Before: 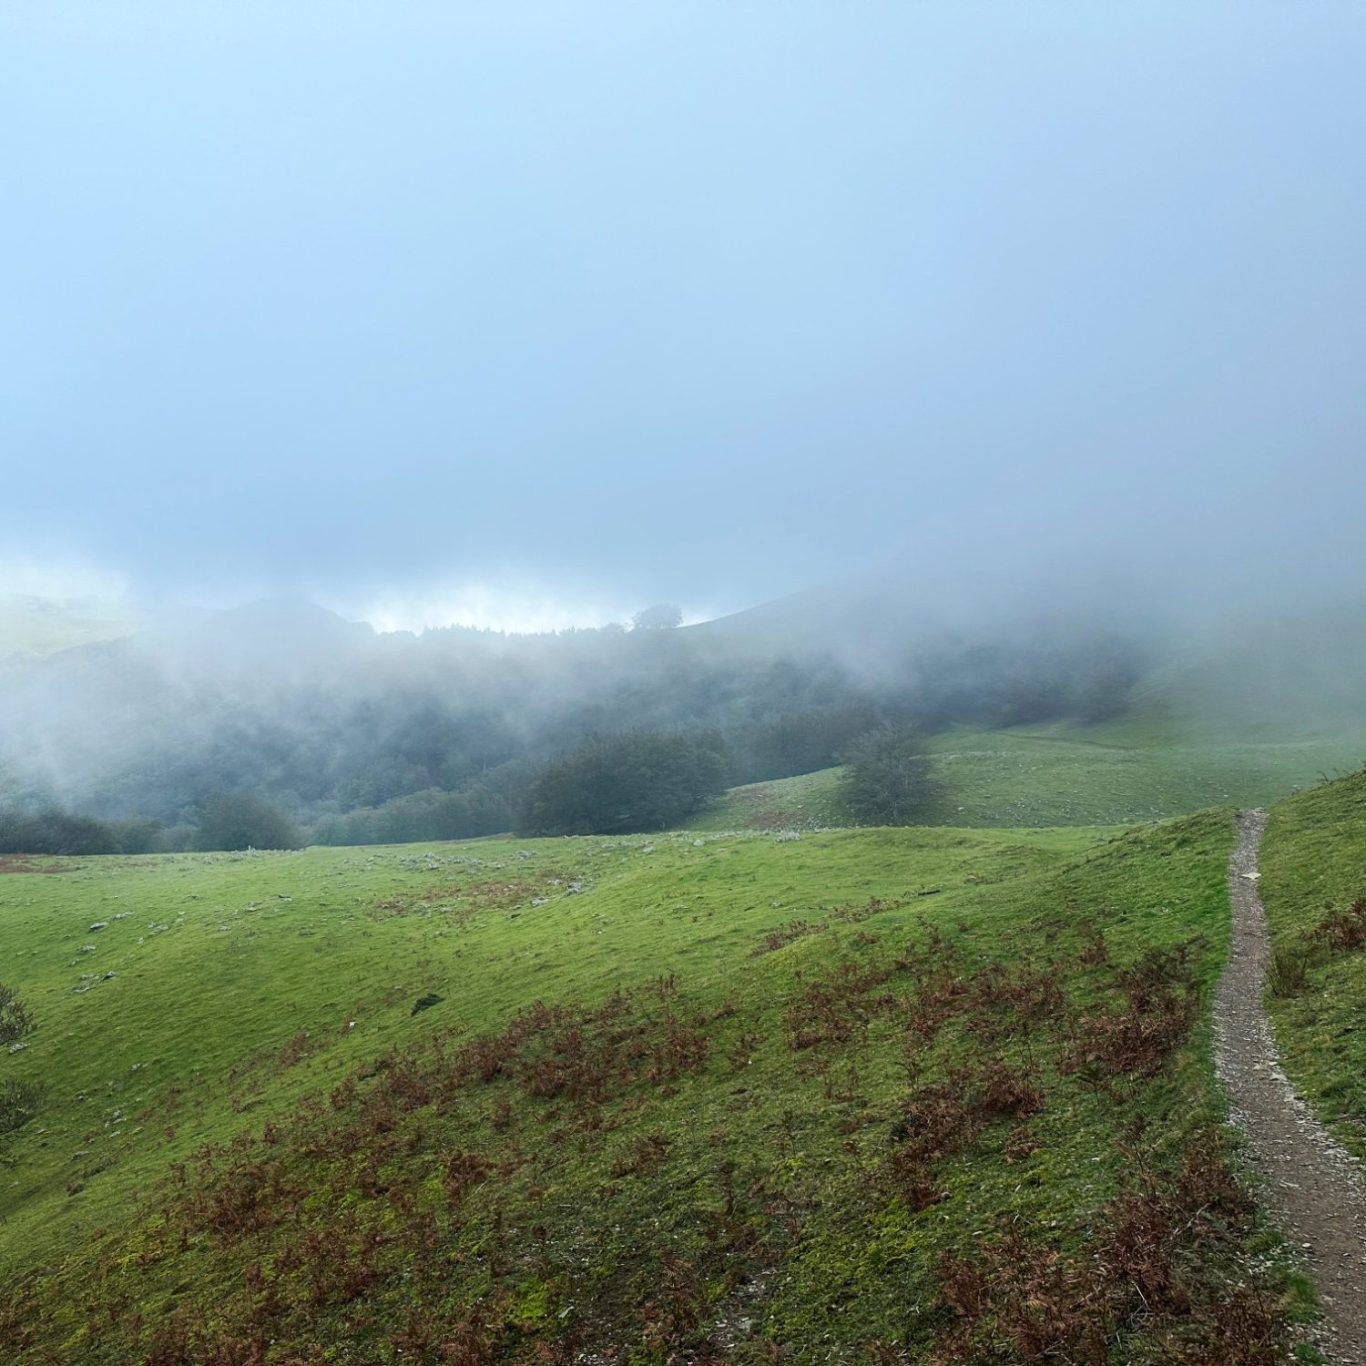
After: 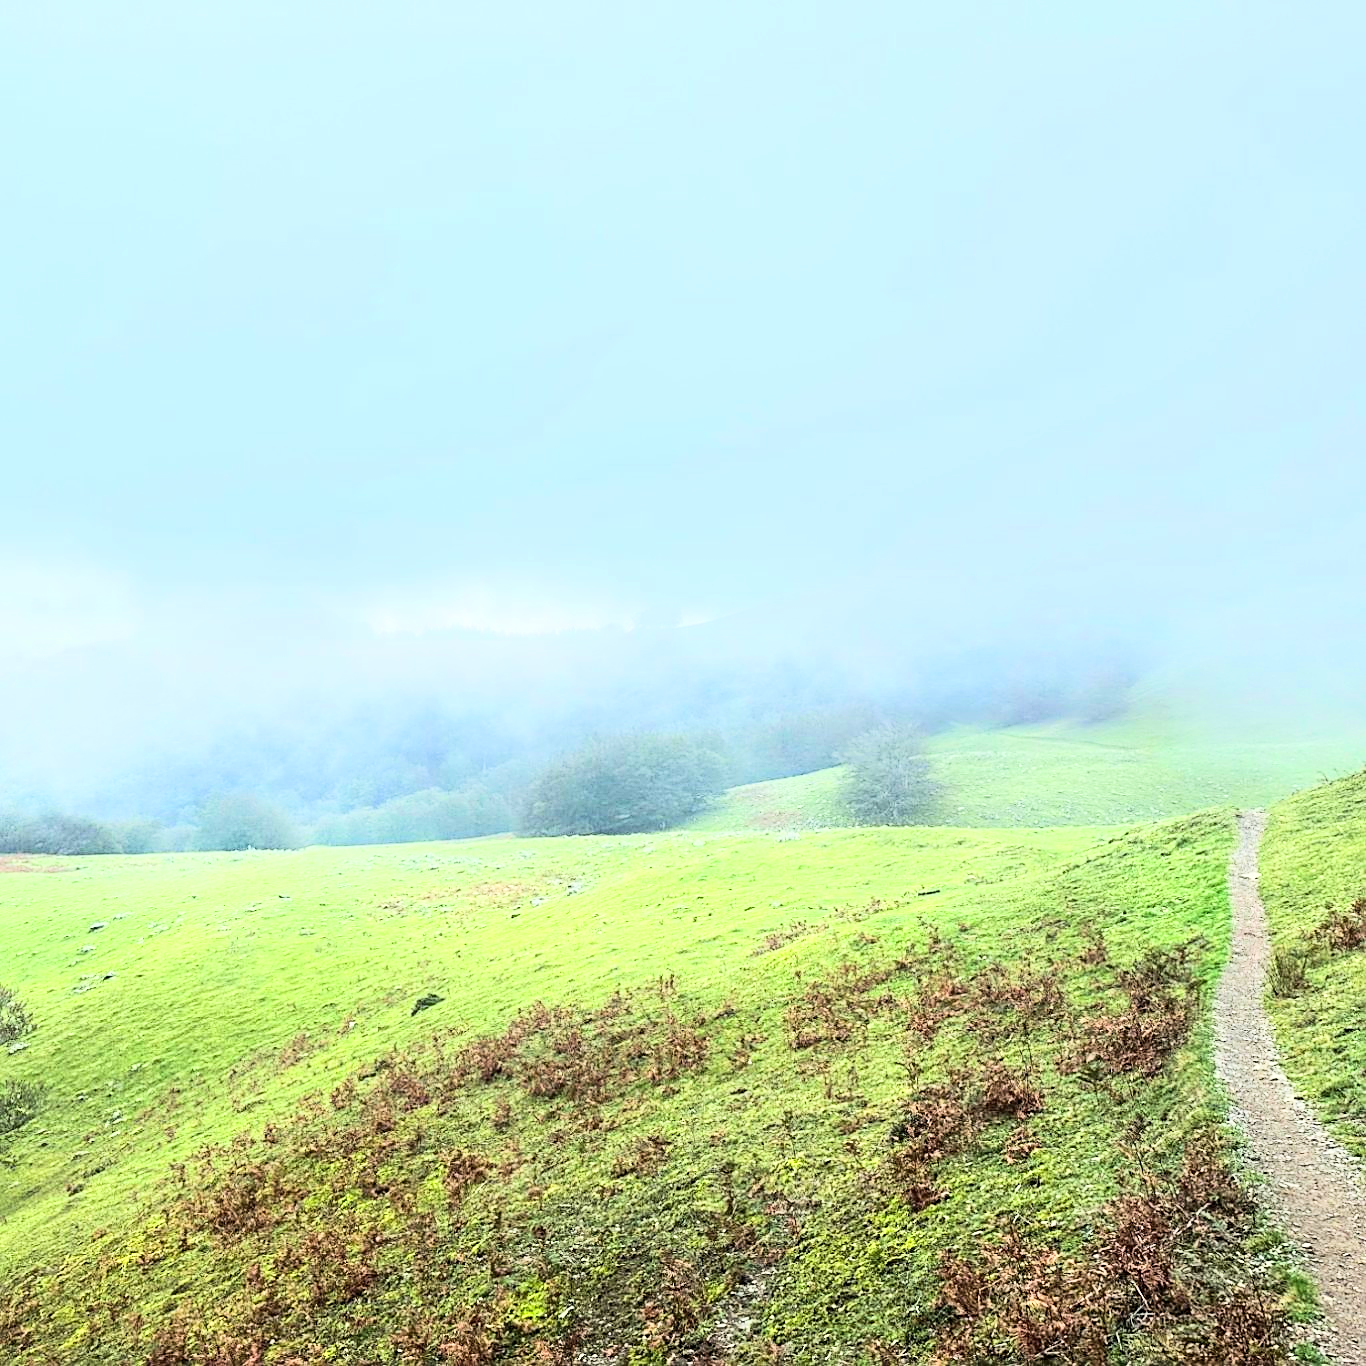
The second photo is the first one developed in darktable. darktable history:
sharpen: on, module defaults
exposure: exposure -0.072 EV
tone curve: curves: ch0 [(0, 0) (0.417, 0.851) (1, 1)]
